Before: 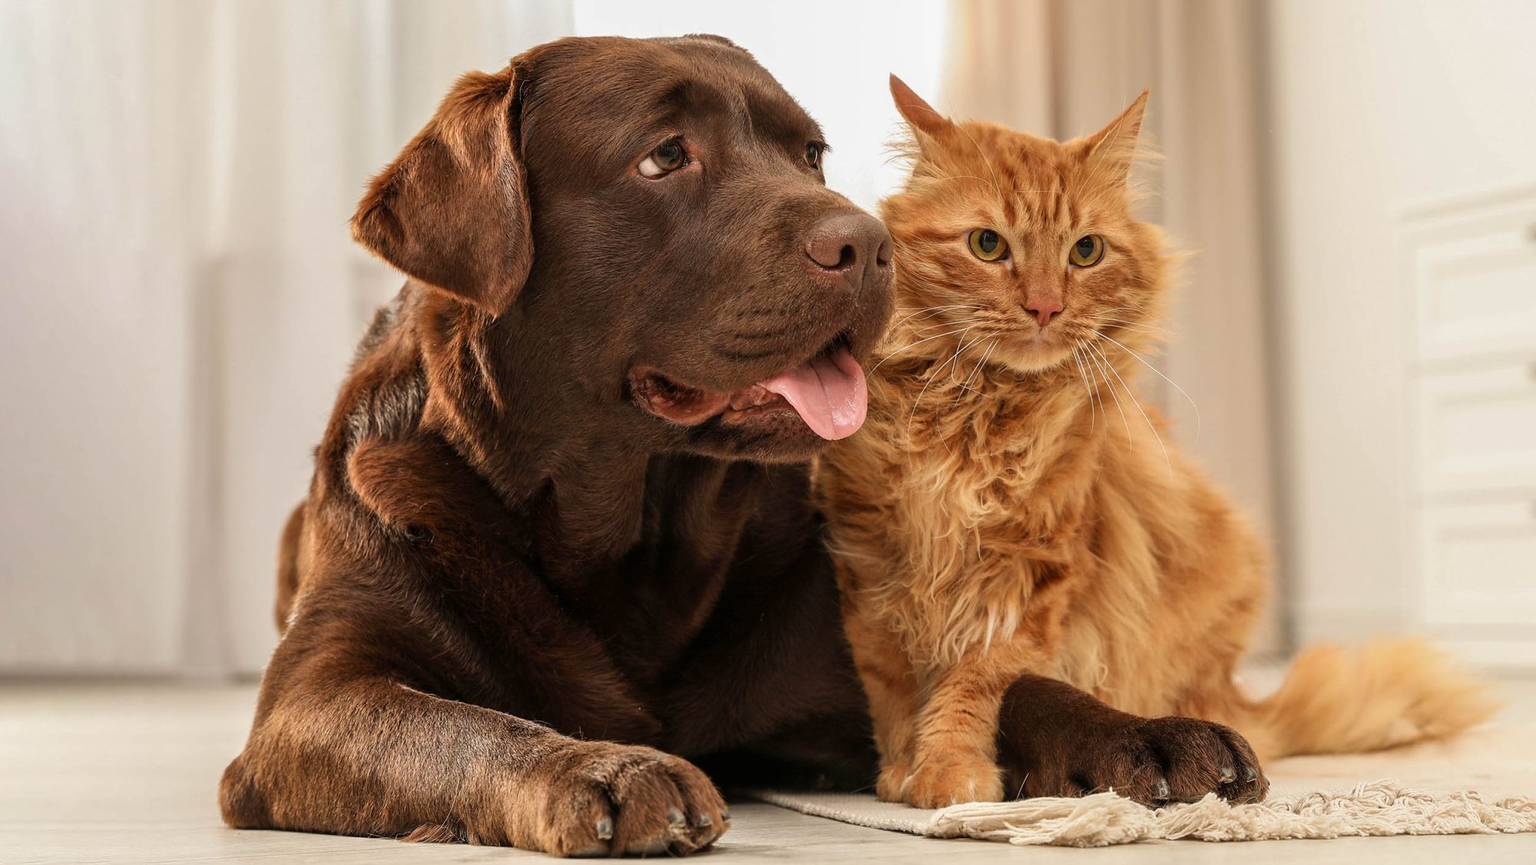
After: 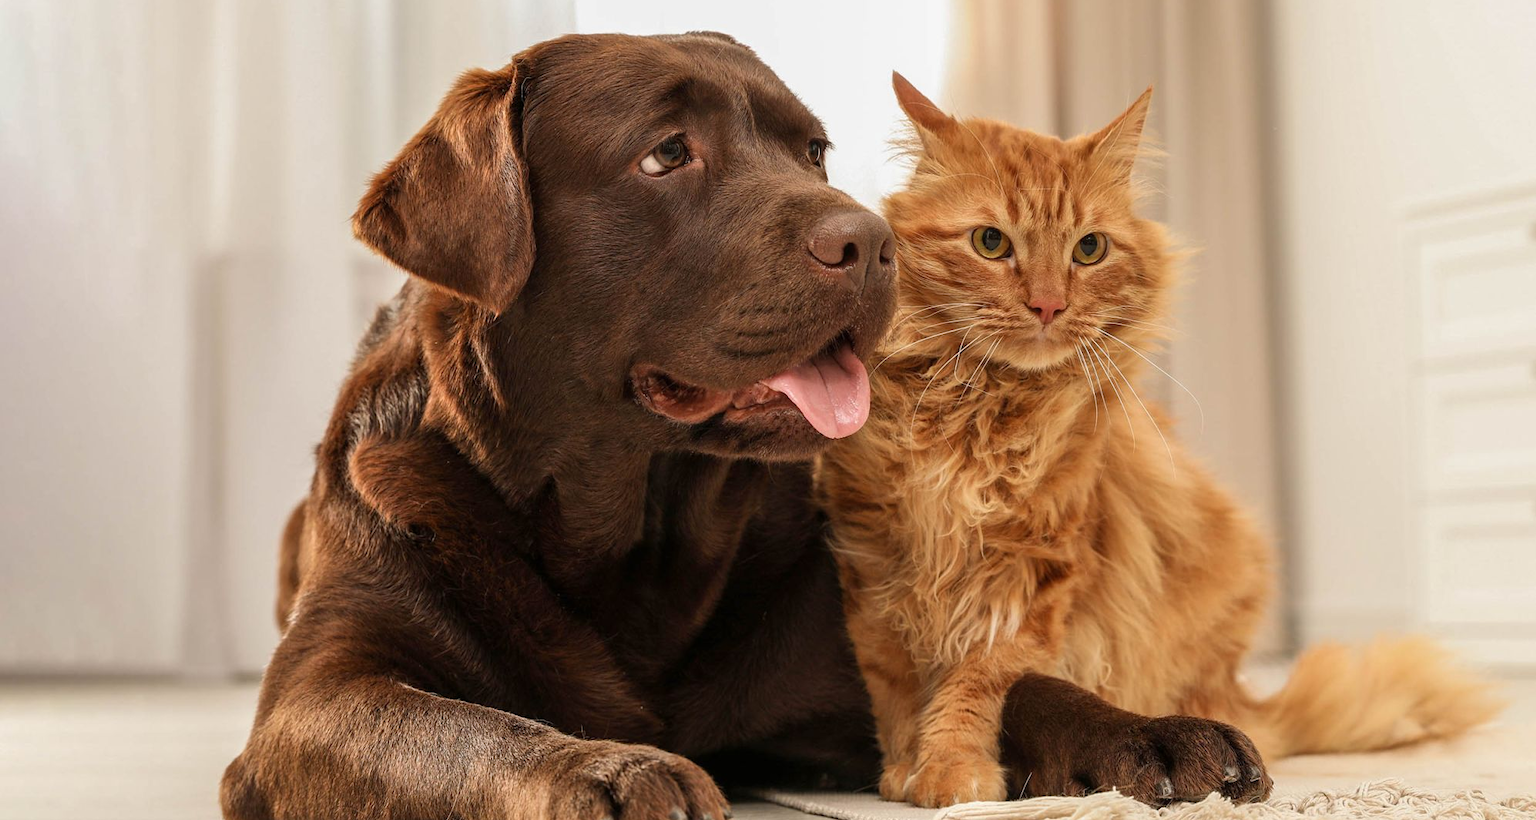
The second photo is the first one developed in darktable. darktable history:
crop: top 0.364%, right 0.263%, bottom 5.046%
